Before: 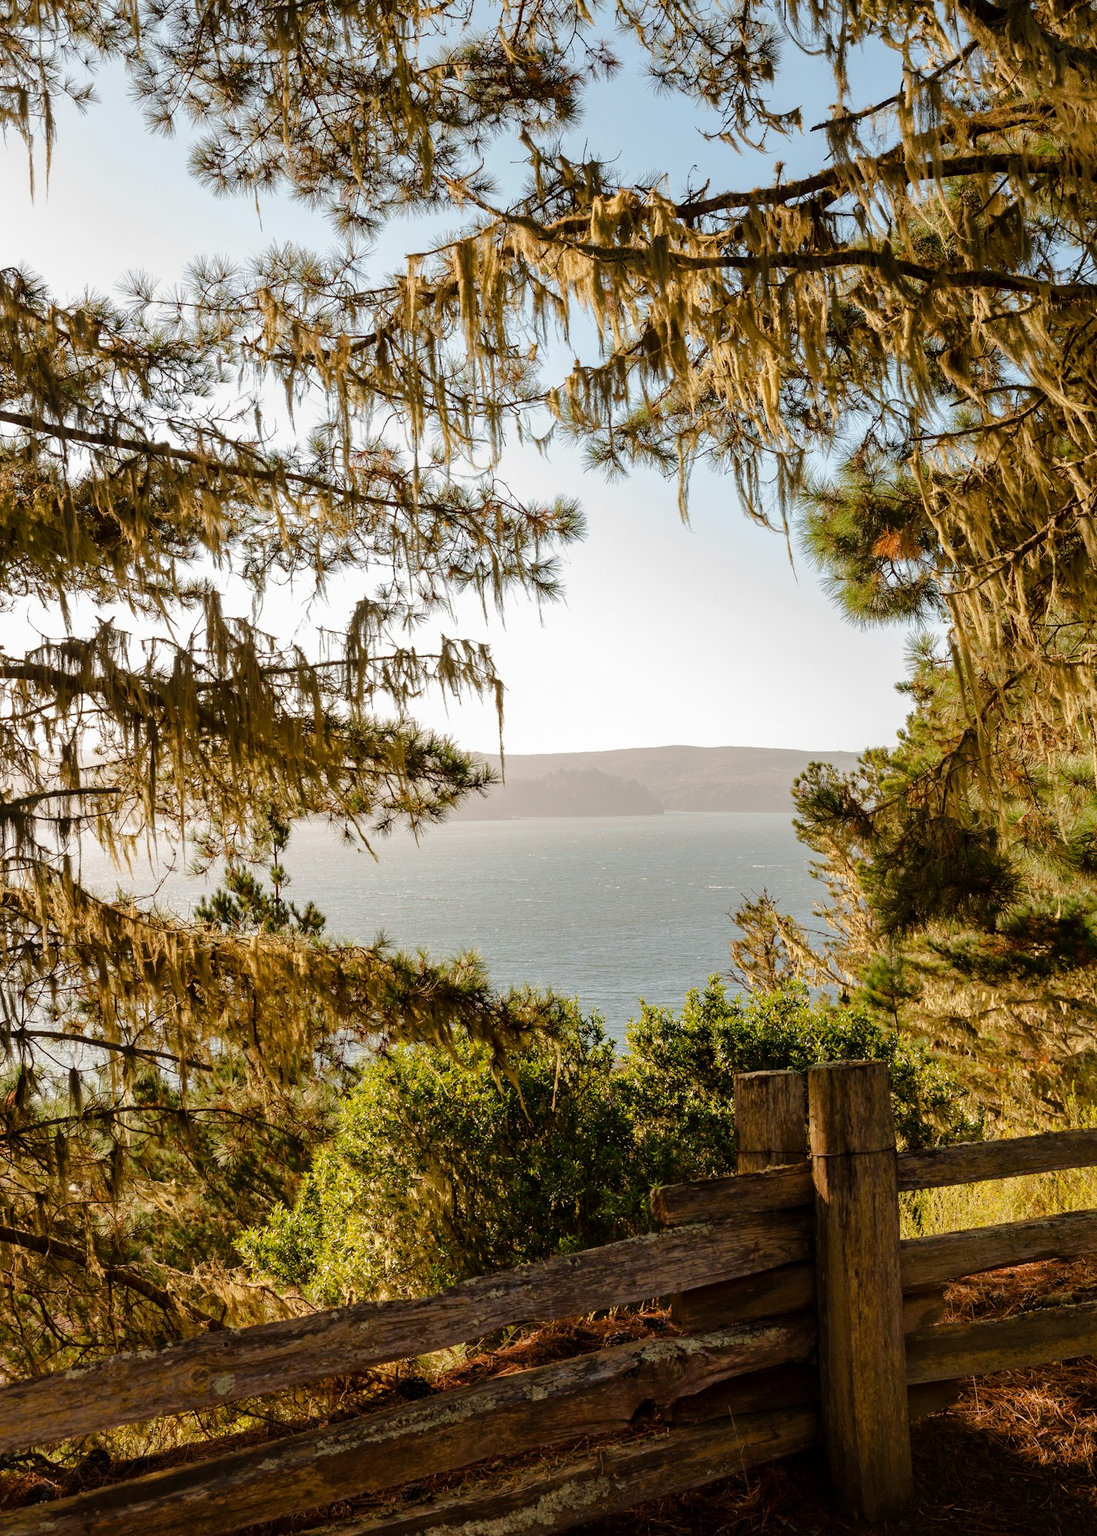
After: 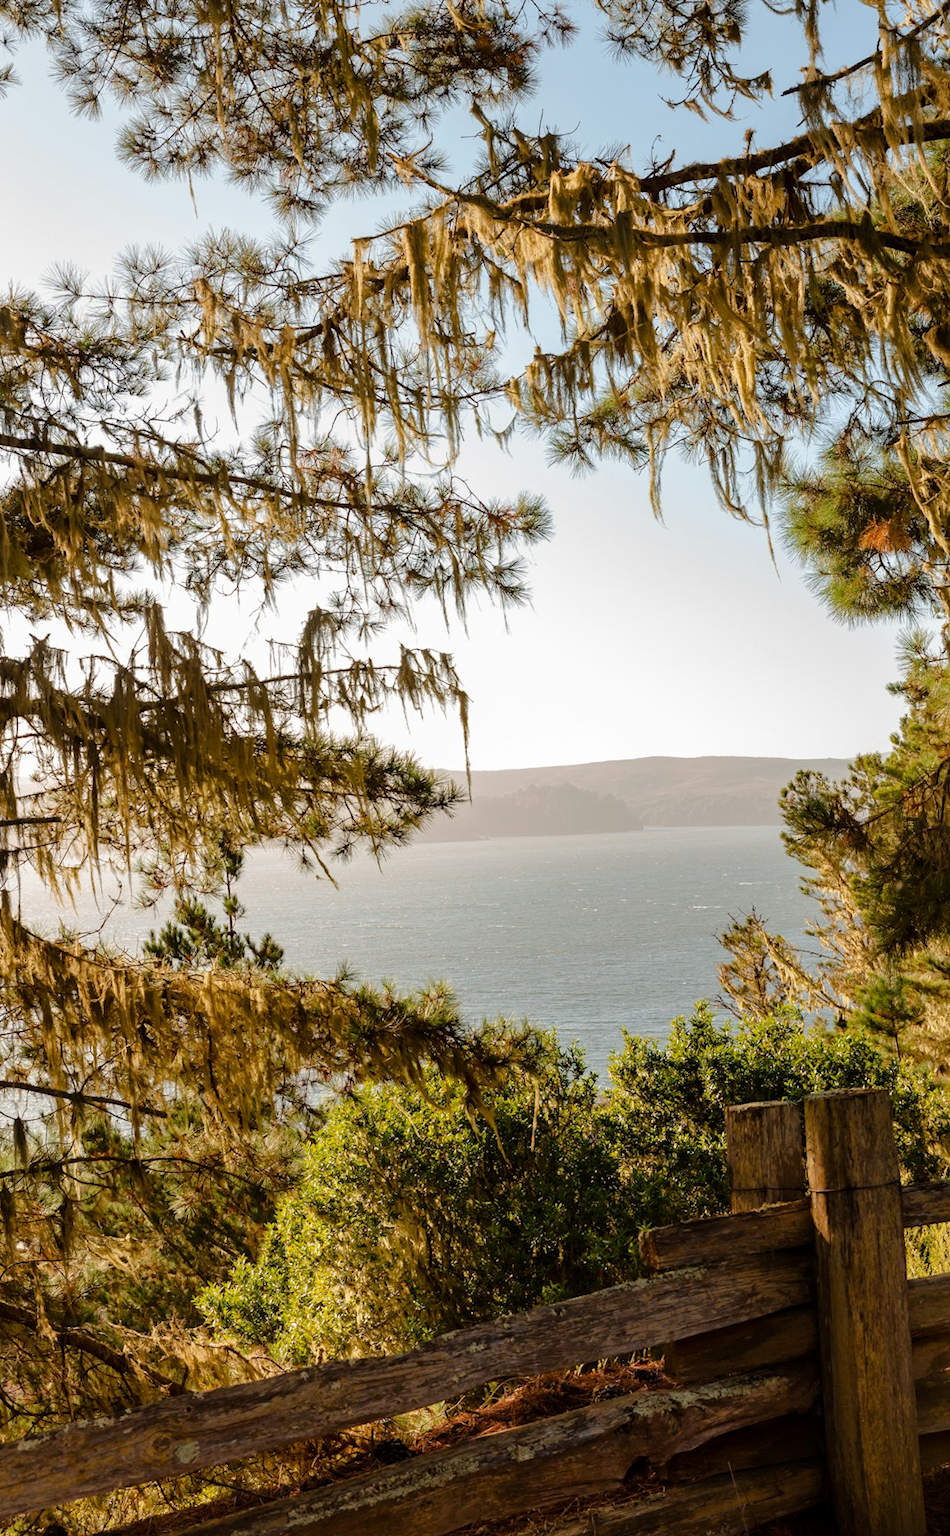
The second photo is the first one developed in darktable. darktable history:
crop and rotate: angle 1.44°, left 4.348%, top 0.687%, right 11.814%, bottom 2.59%
exposure: compensate highlight preservation false
